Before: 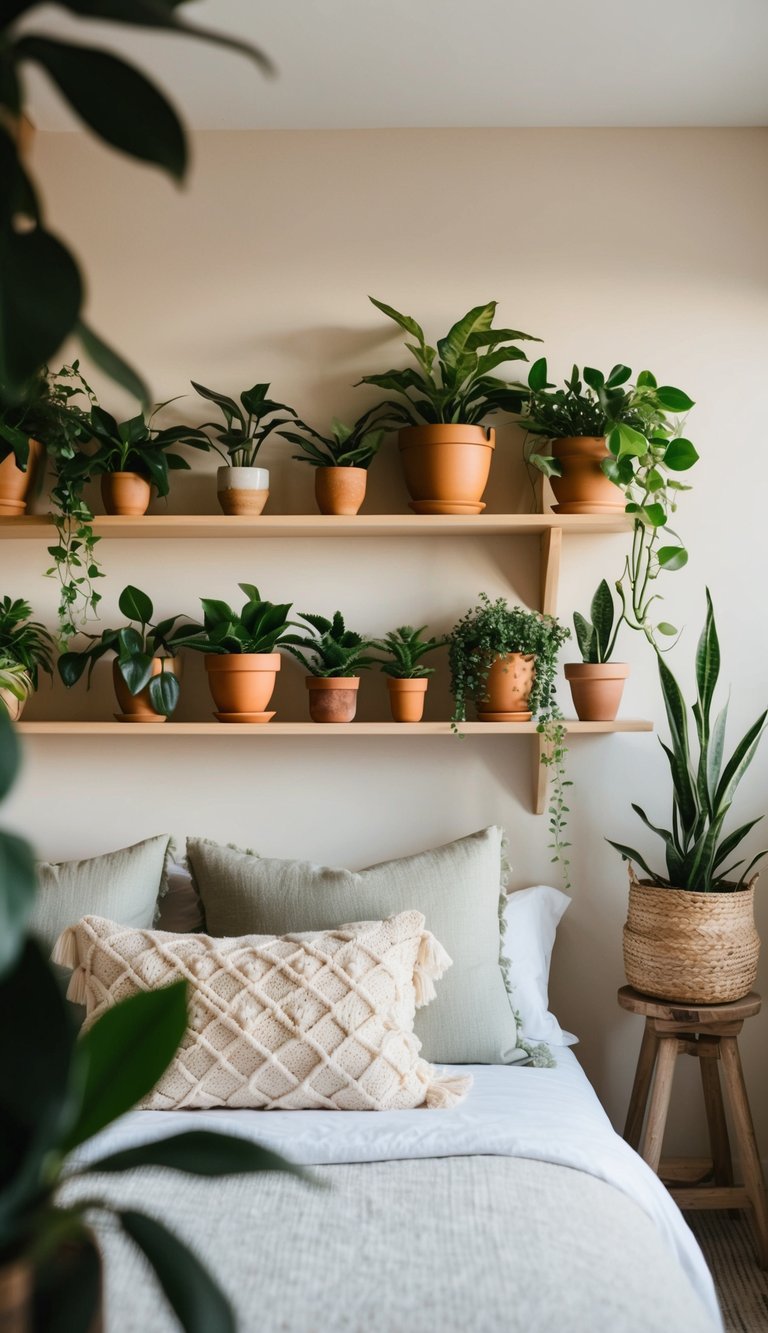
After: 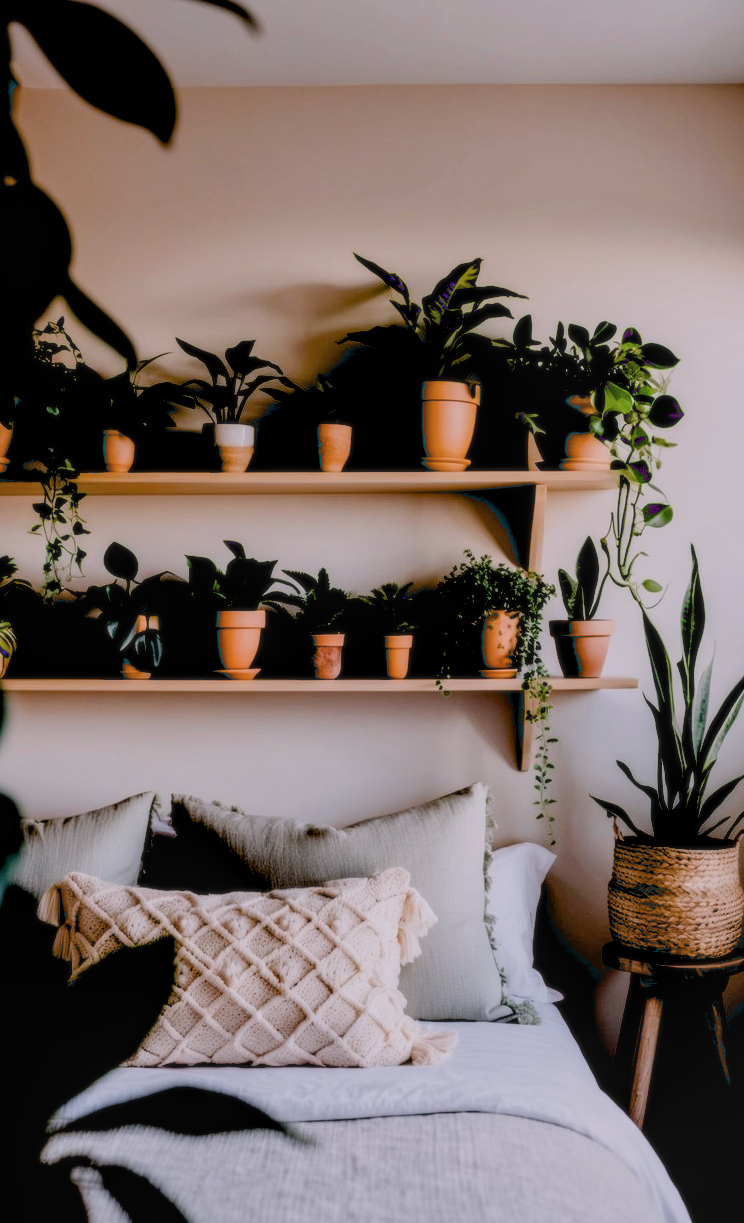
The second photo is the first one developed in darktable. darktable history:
exposure: black level correction 0.1, exposure -0.092 EV, compensate highlight preservation false
filmic rgb: black relative exposure -4.88 EV, hardness 2.82
local contrast: on, module defaults
crop: left 1.964%, top 3.251%, right 1.122%, bottom 4.933%
soften: size 10%, saturation 50%, brightness 0.2 EV, mix 10%
white balance: red 1.05, blue 1.072
